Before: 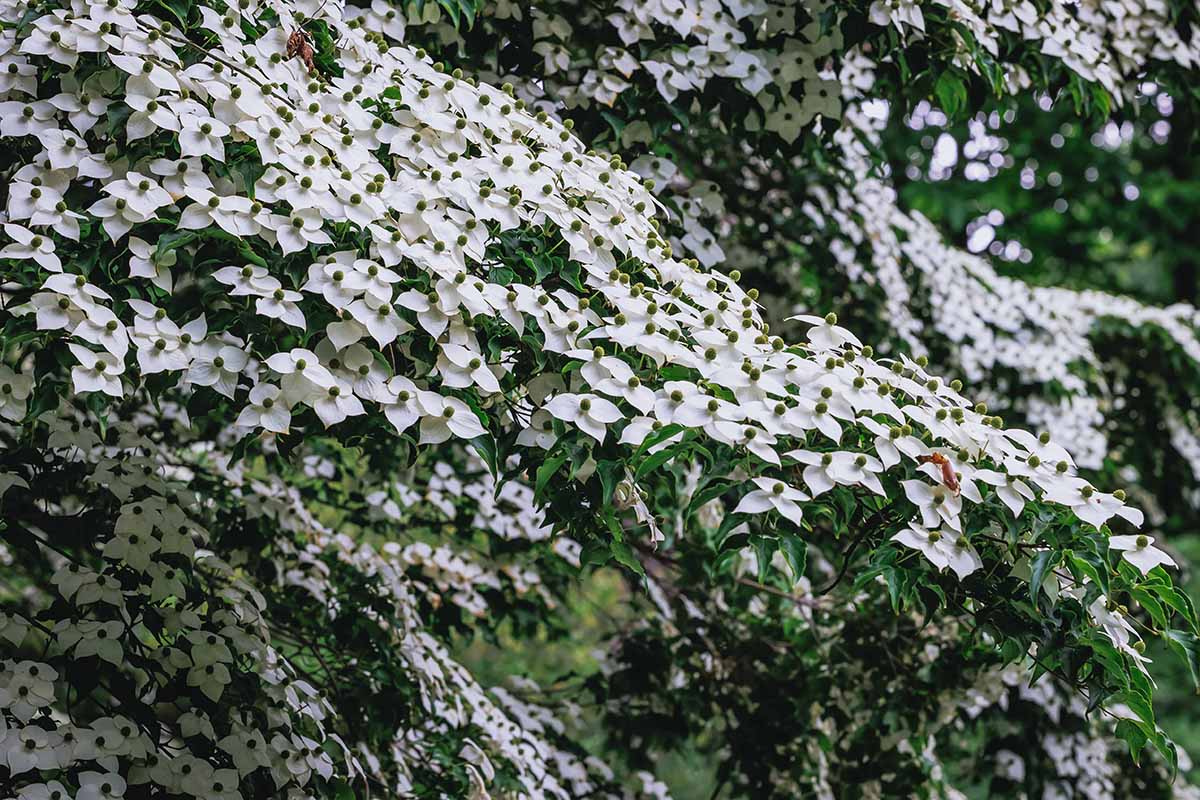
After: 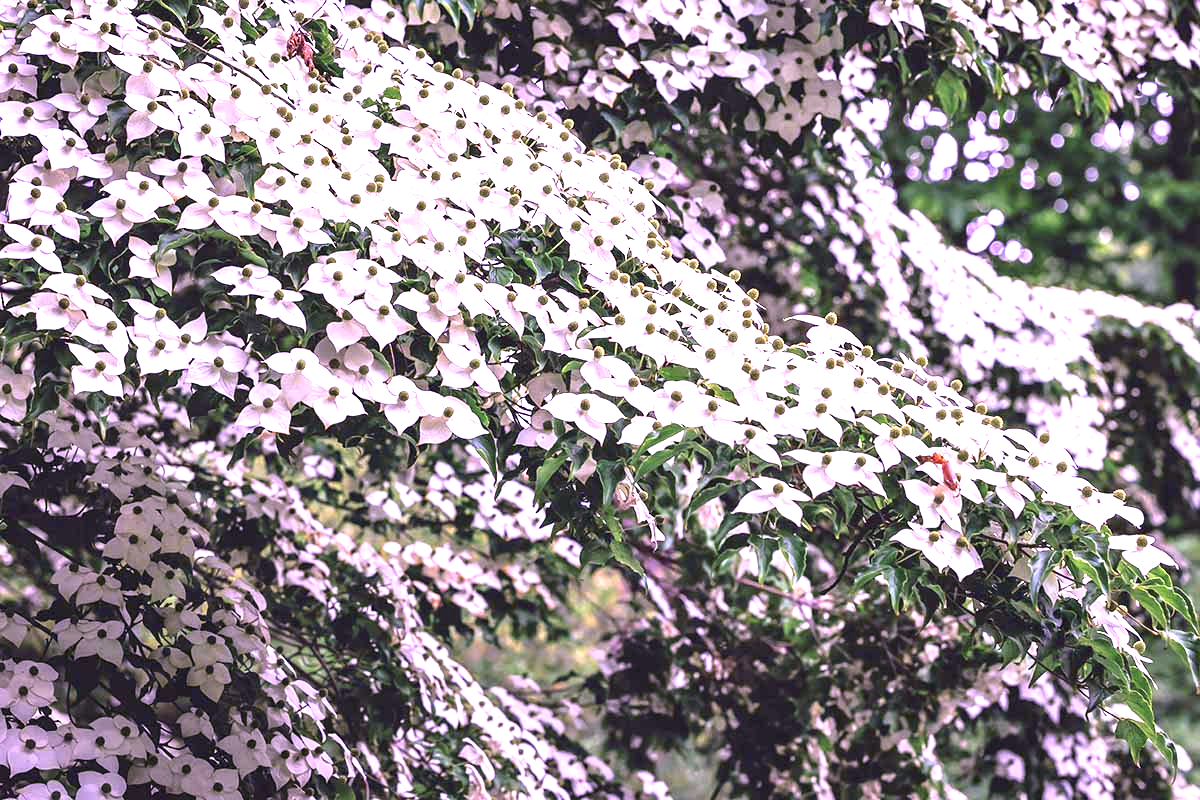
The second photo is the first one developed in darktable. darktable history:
exposure: black level correction 0, exposure 1.438 EV, compensate exposure bias true, compensate highlight preservation false
color calibration: output R [1.107, -0.012, -0.003, 0], output B [0, 0, 1.308, 0], illuminant as shot in camera, x 0.358, y 0.373, temperature 4628.91 K
